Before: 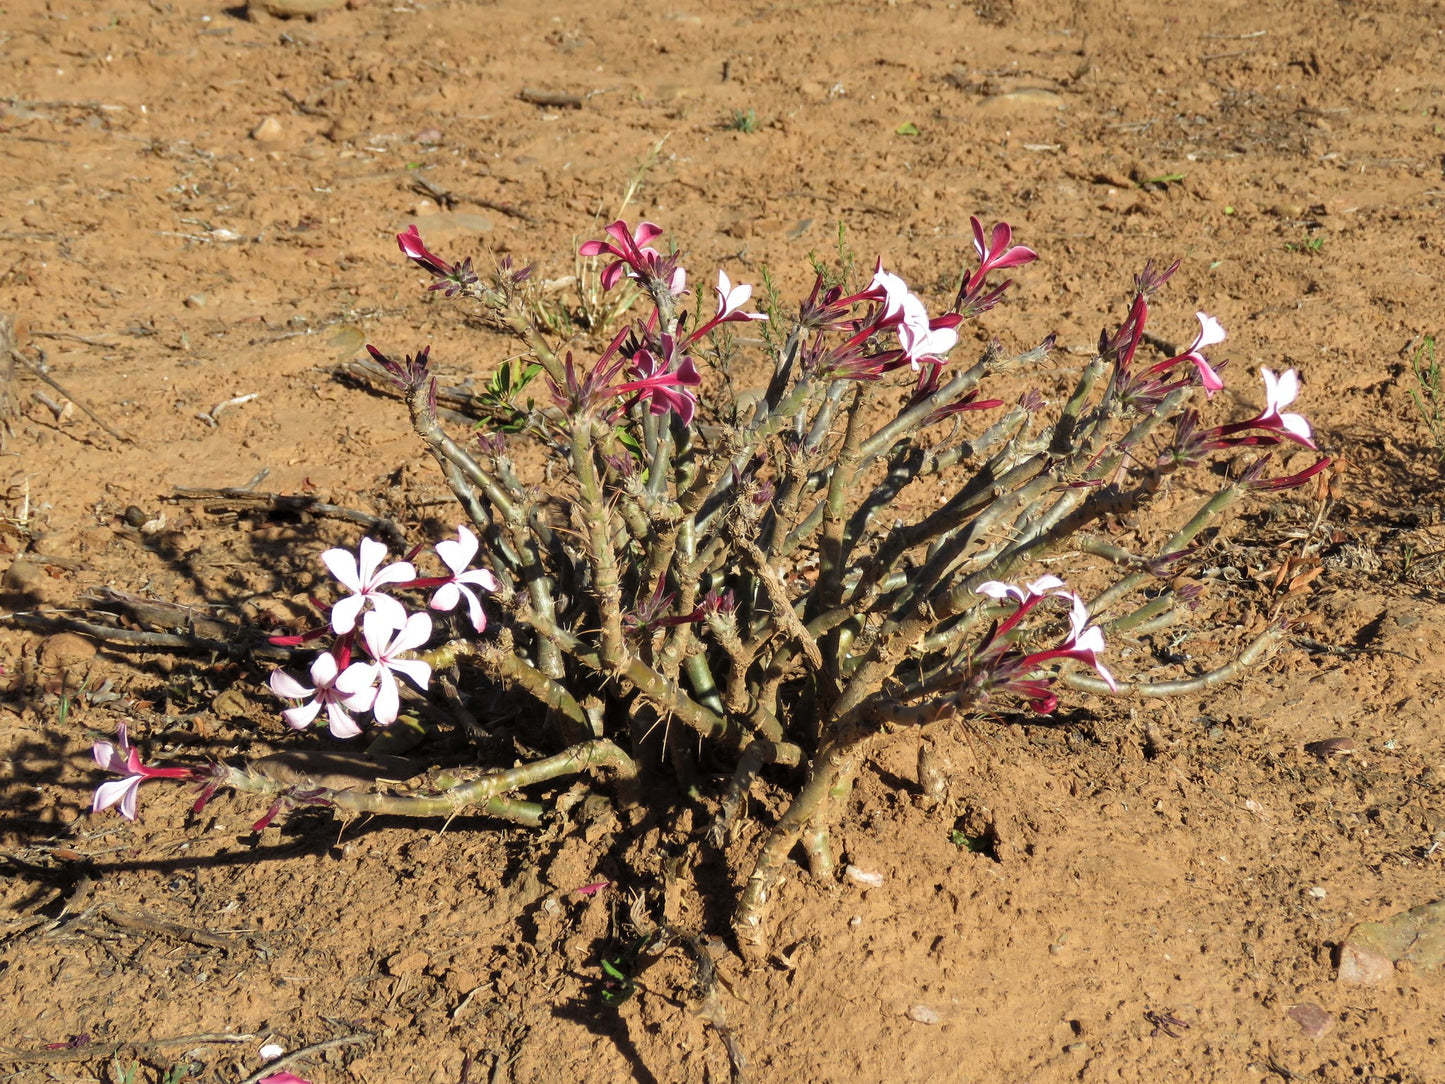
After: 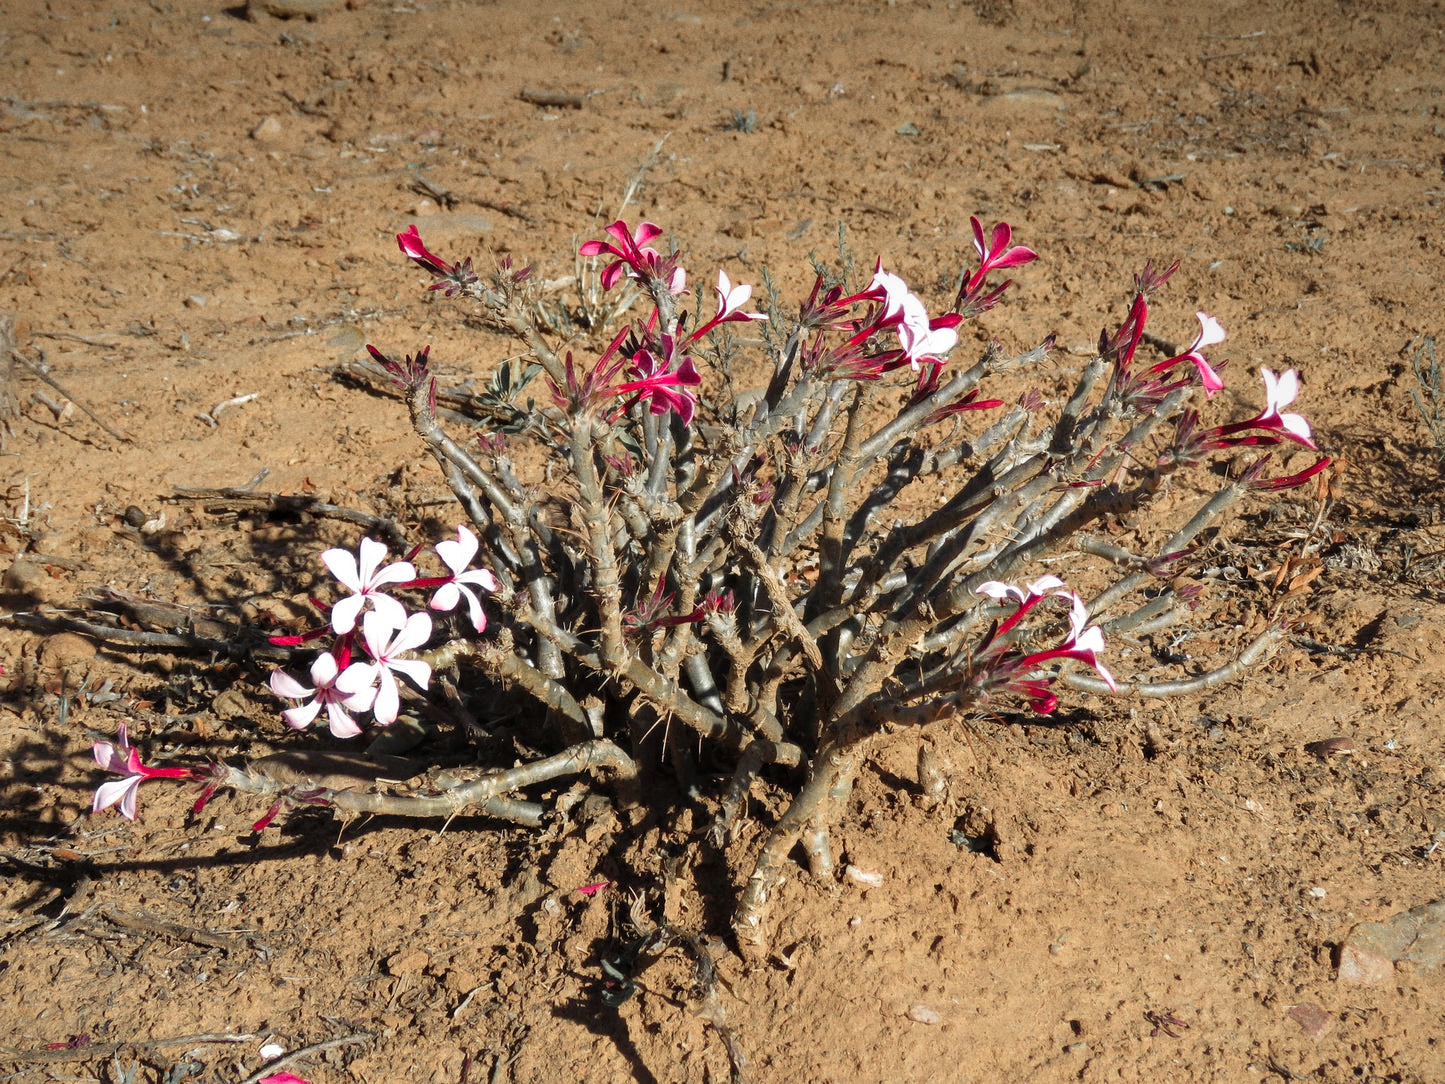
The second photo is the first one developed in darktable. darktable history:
grain: coarseness 22.88 ISO
vignetting: fall-off start 97.52%, fall-off radius 100%, brightness -0.574, saturation 0, center (-0.027, 0.404), width/height ratio 1.368, unbound false
color zones: curves: ch1 [(0, 0.638) (0.193, 0.442) (0.286, 0.15) (0.429, 0.14) (0.571, 0.142) (0.714, 0.154) (0.857, 0.175) (1, 0.638)]
